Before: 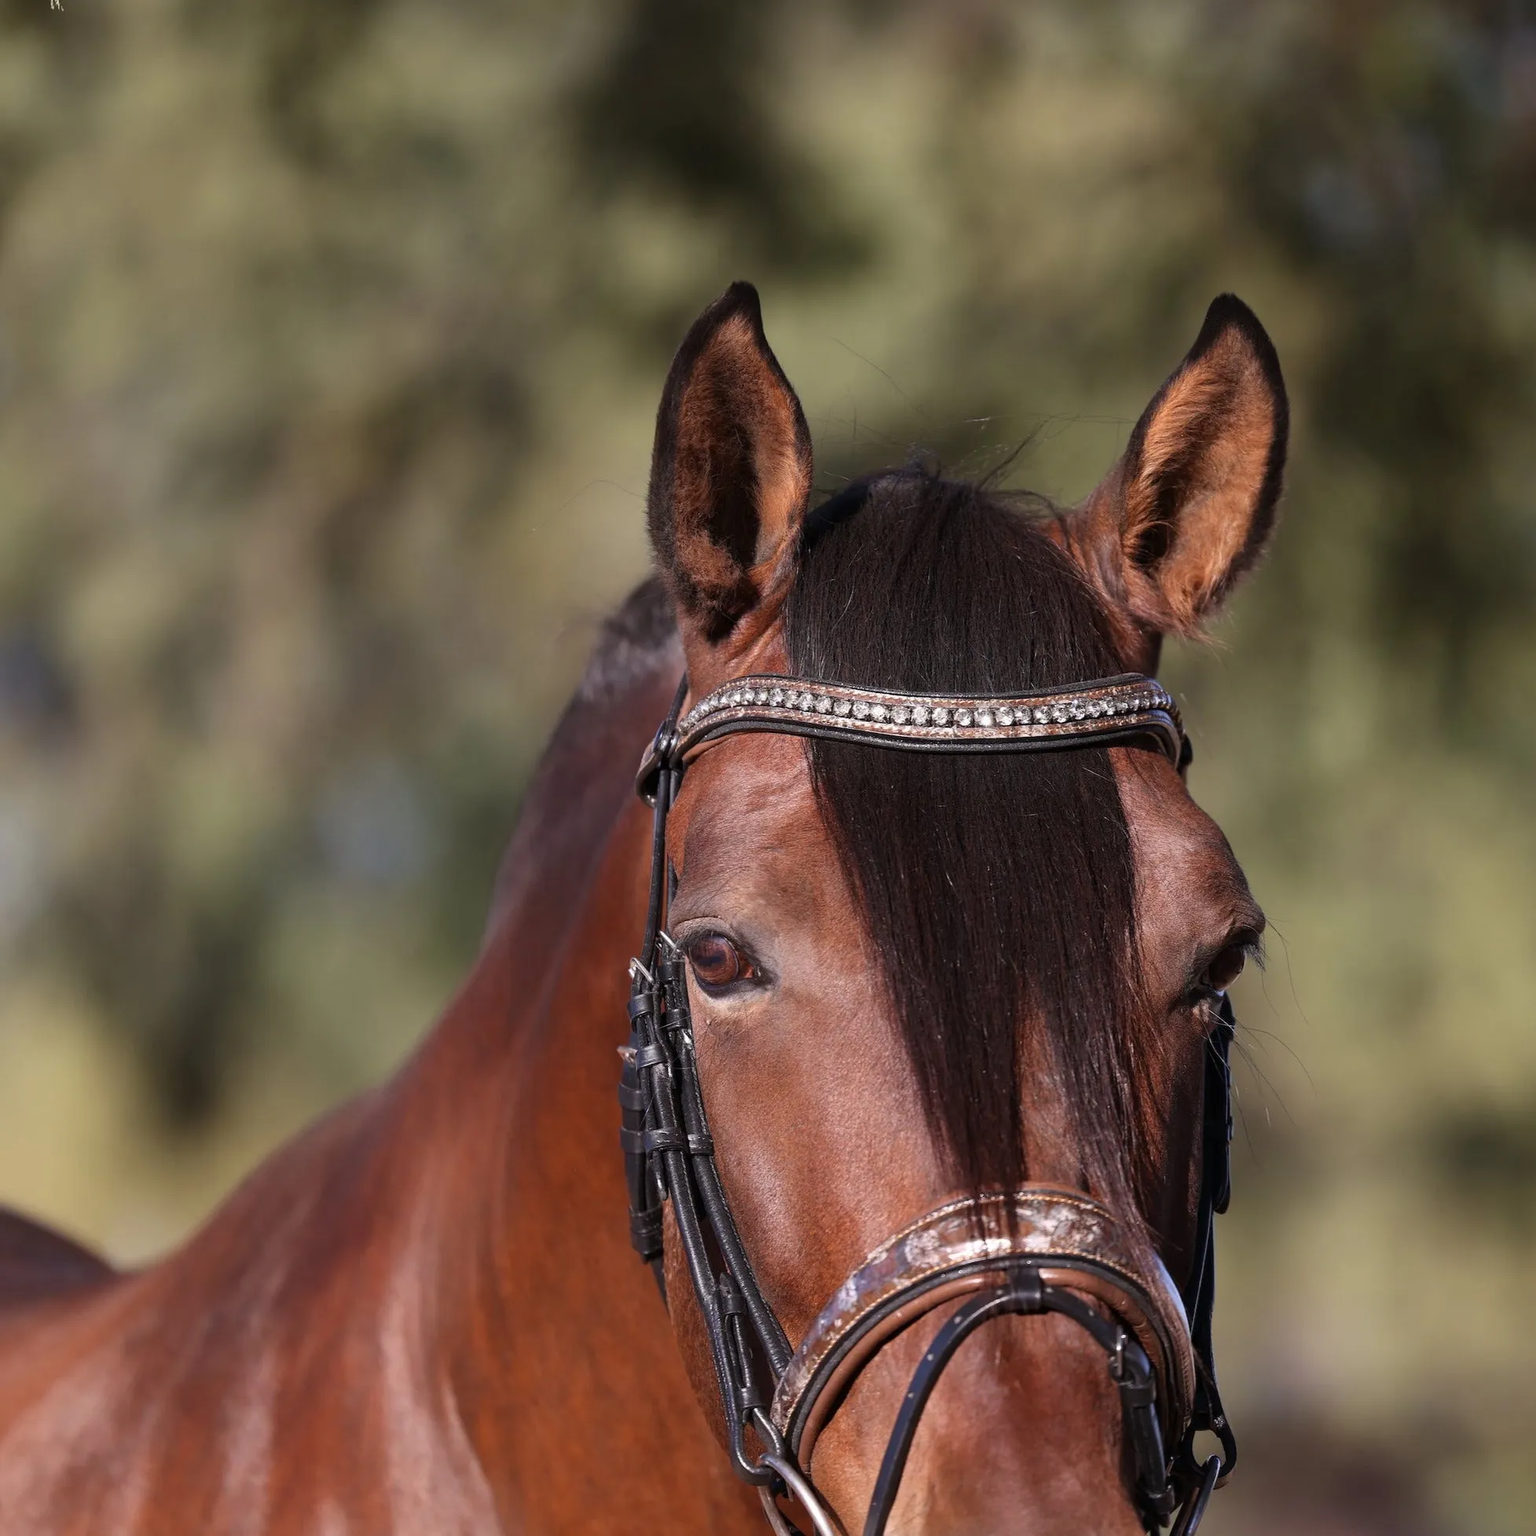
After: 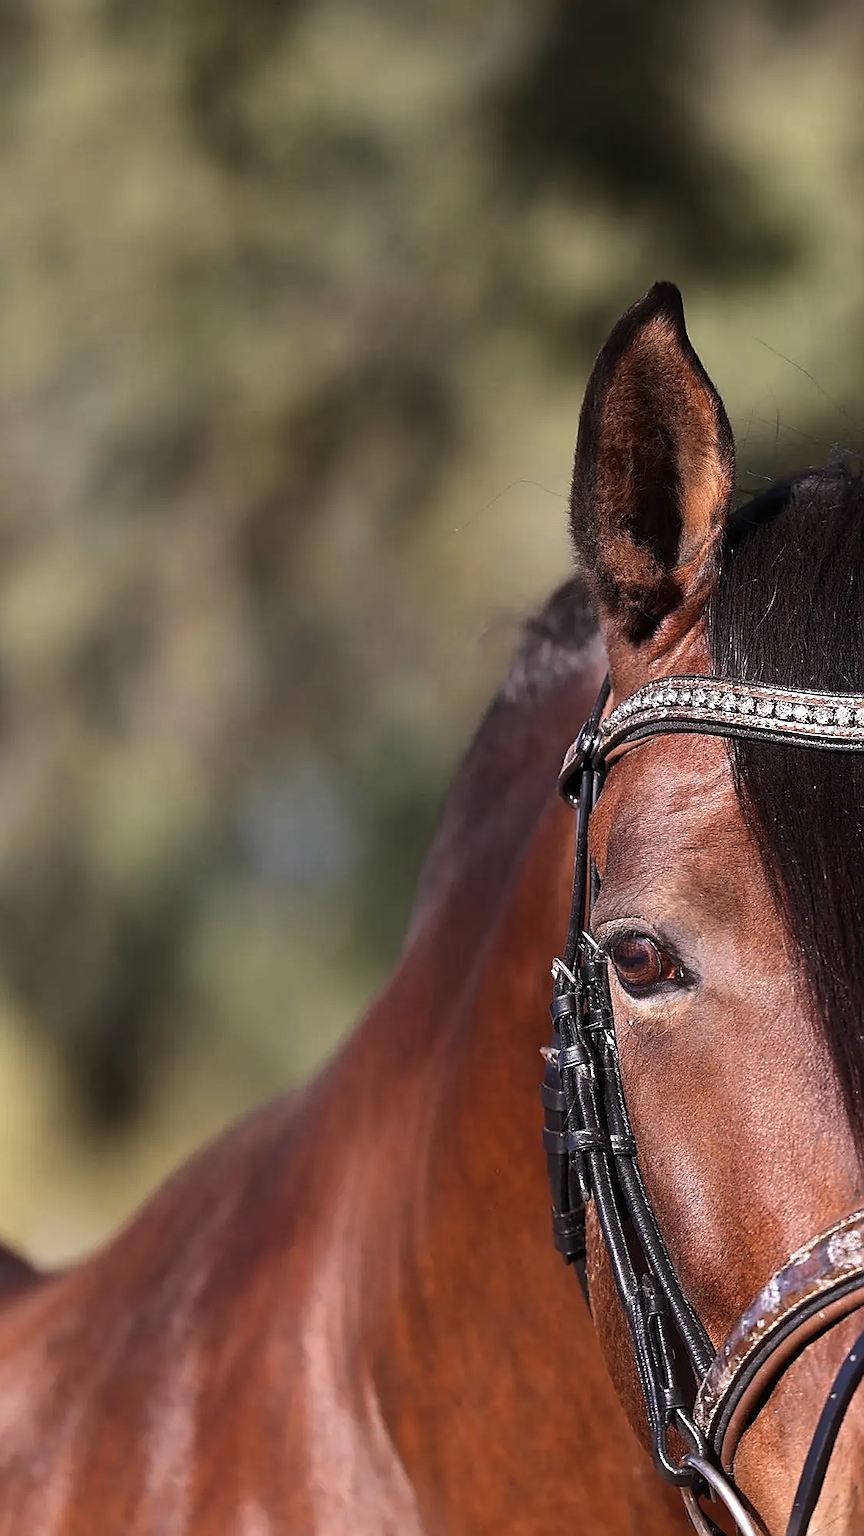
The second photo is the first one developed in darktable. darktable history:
rotate and perspective: crop left 0, crop top 0
sharpen: radius 1.4, amount 1.25, threshold 0.7
tone equalizer: -8 EV -0.417 EV, -7 EV -0.389 EV, -6 EV -0.333 EV, -5 EV -0.222 EV, -3 EV 0.222 EV, -2 EV 0.333 EV, -1 EV 0.389 EV, +0 EV 0.417 EV, edges refinement/feathering 500, mask exposure compensation -1.57 EV, preserve details no
crop: left 5.114%, right 38.589%
